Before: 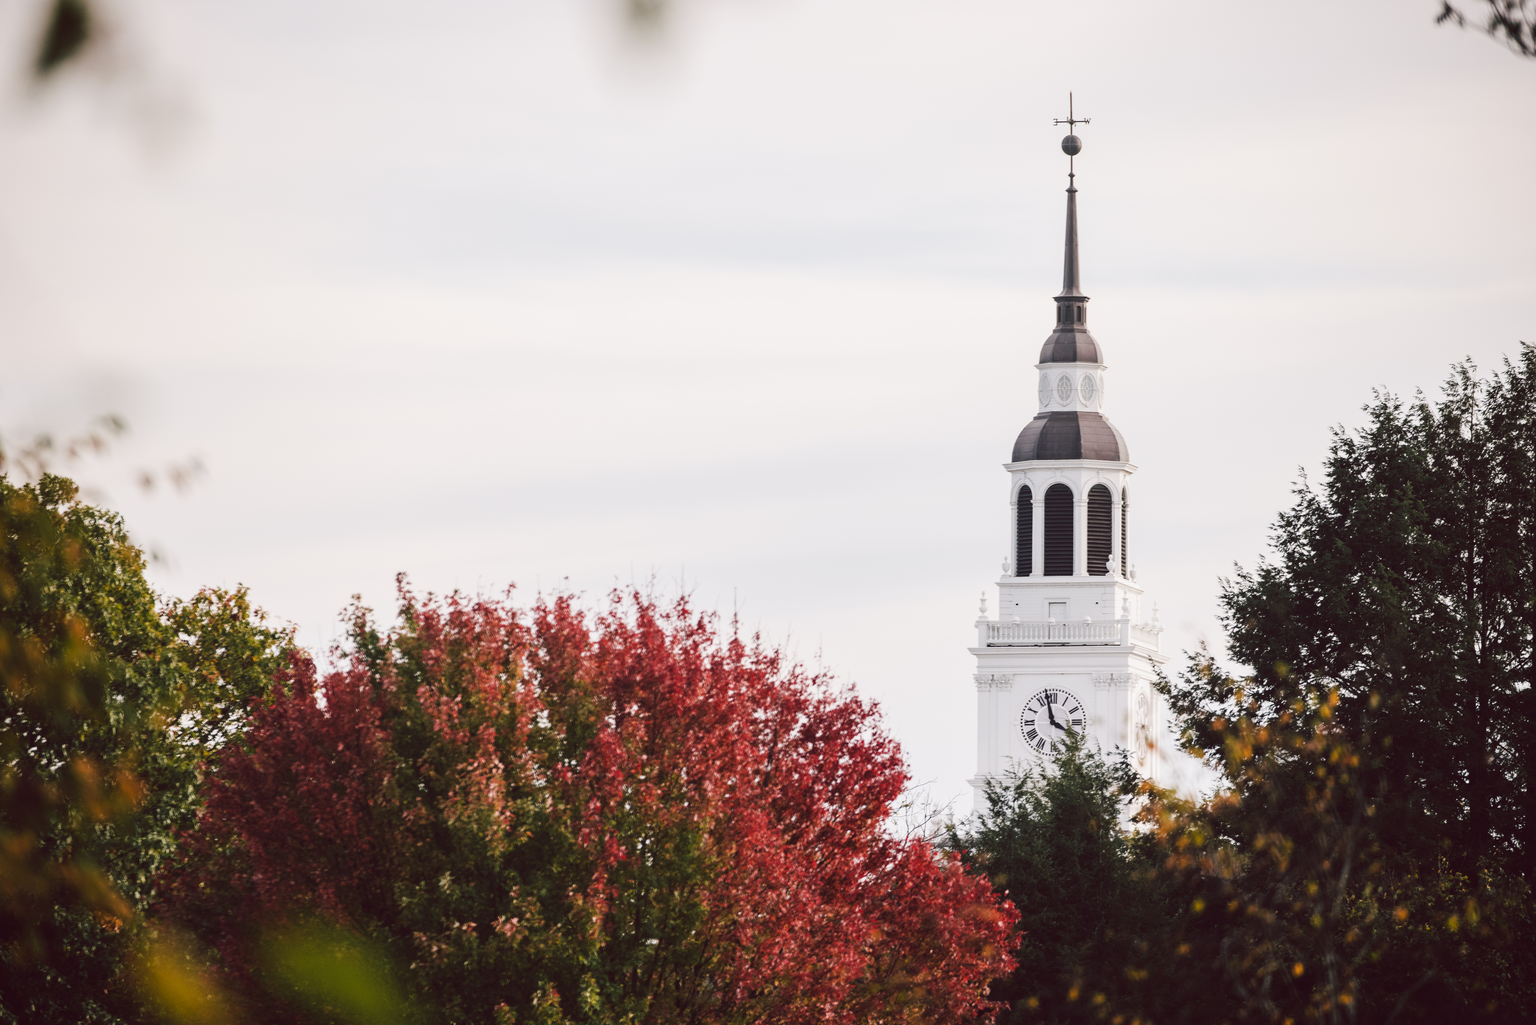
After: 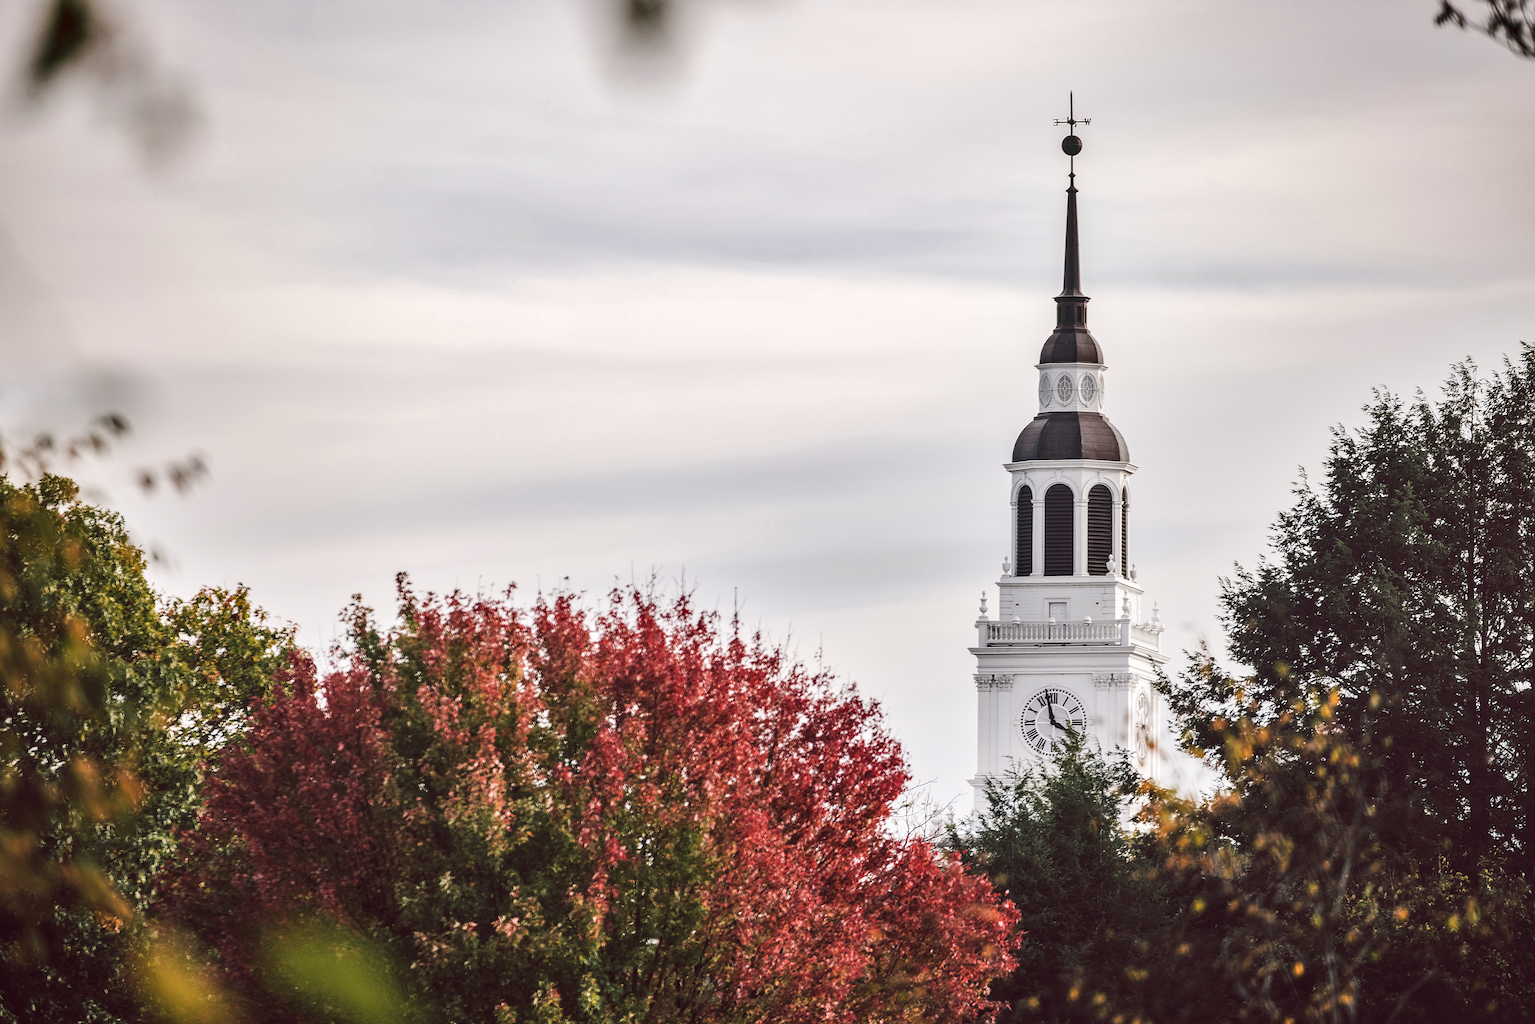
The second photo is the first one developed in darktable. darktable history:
shadows and highlights: radius 170.6, shadows 27.76, white point adjustment 3.31, highlights -68.08, soften with gaussian
sharpen: amount 0.576
local contrast: on, module defaults
